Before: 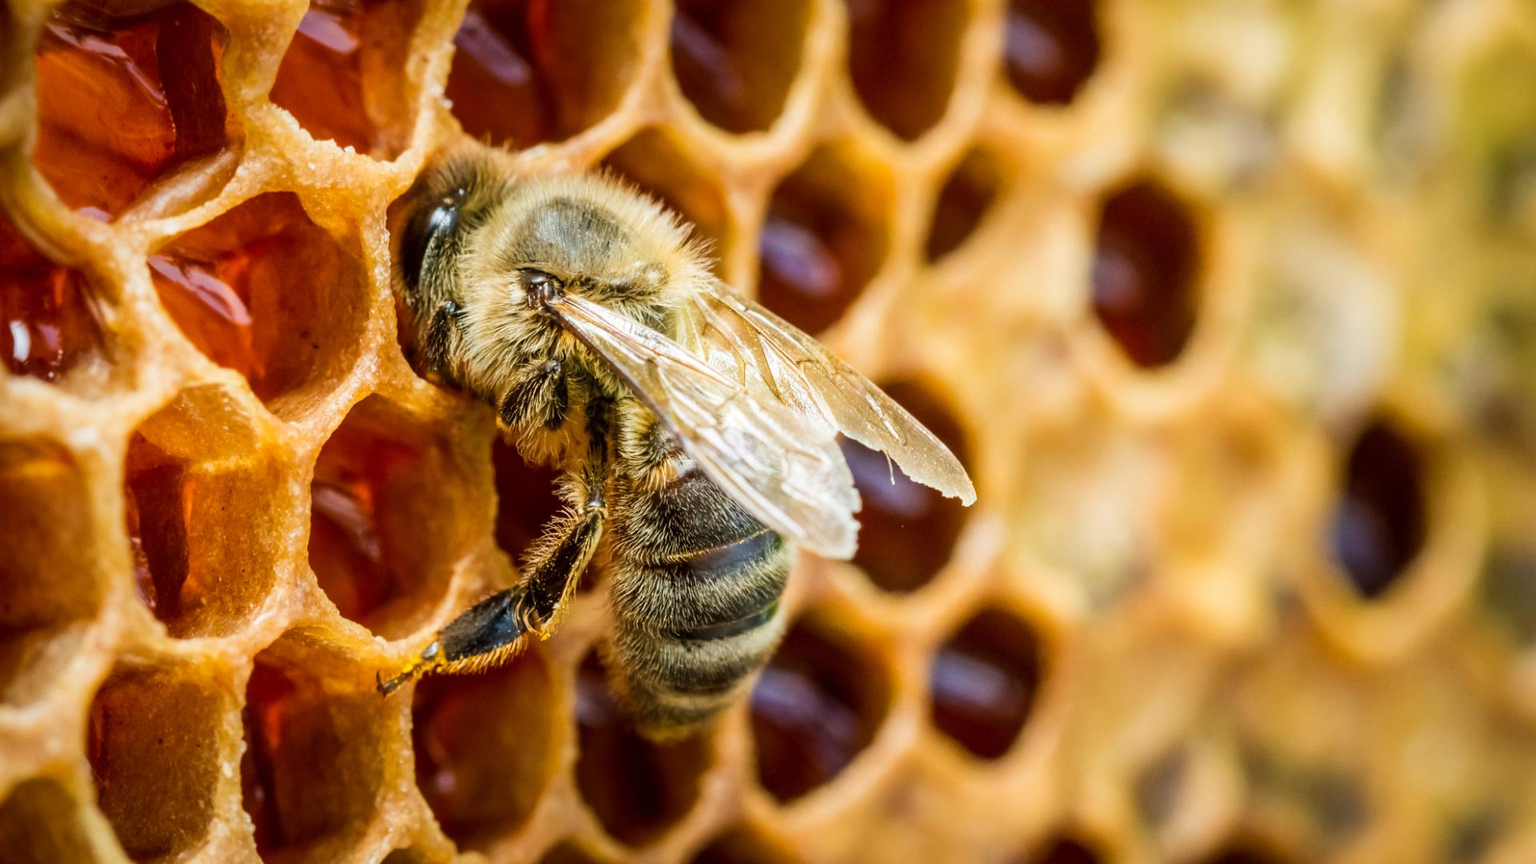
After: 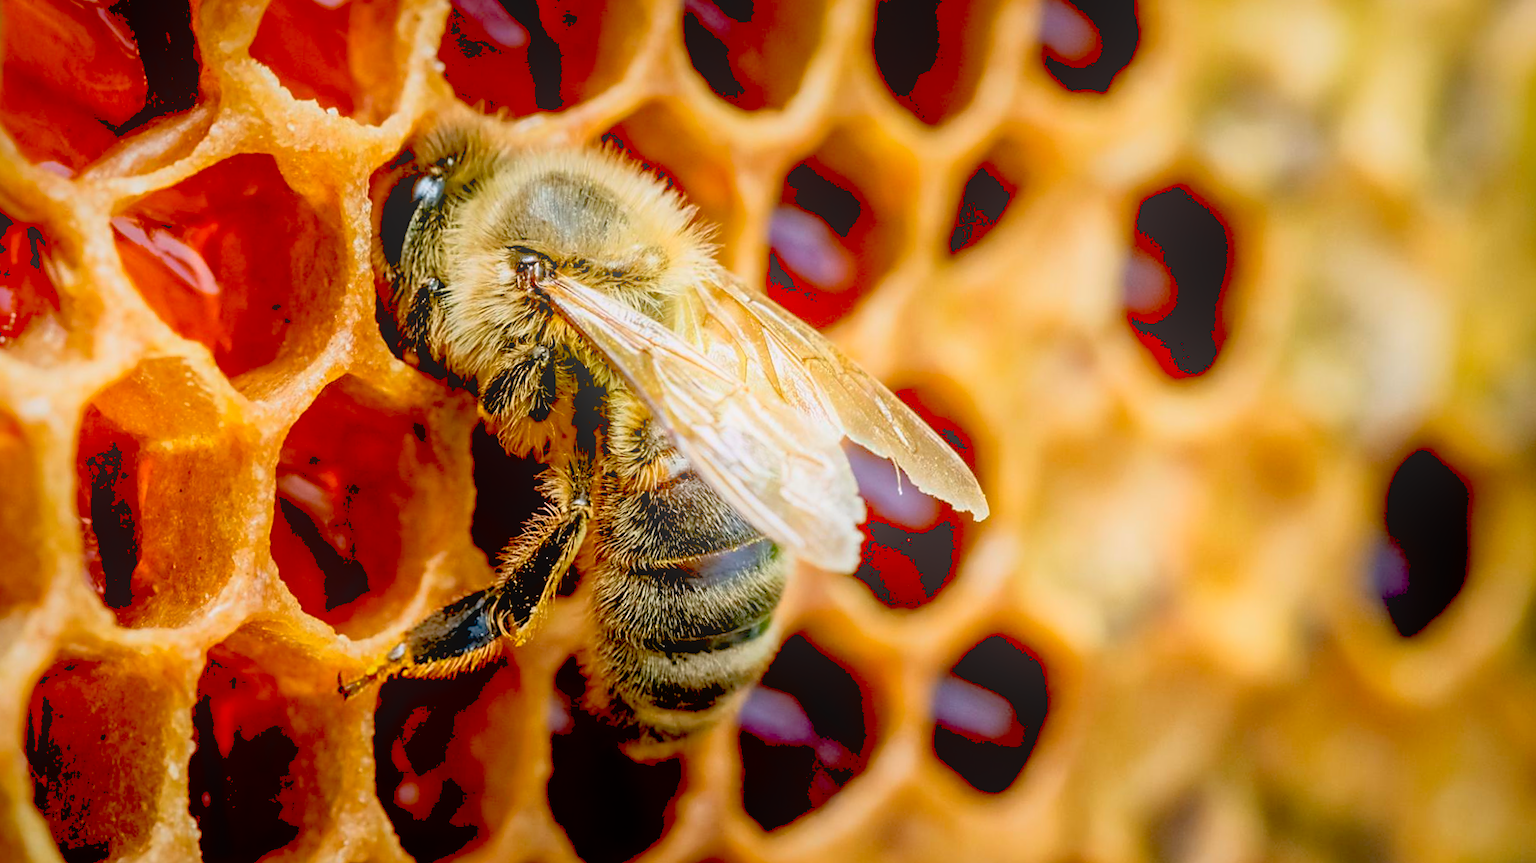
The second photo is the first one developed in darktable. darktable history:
shadows and highlights: on, module defaults
crop and rotate: angle -2.38°
bloom: on, module defaults
sharpen: radius 1.864, amount 0.398, threshold 1.271
white balance: emerald 1
exposure: black level correction 0.029, exposure -0.073 EV, compensate highlight preservation false
tone curve: curves: ch0 [(0.013, 0) (0.061, 0.068) (0.239, 0.256) (0.502, 0.505) (0.683, 0.676) (0.761, 0.773) (0.858, 0.858) (0.987, 0.945)]; ch1 [(0, 0) (0.172, 0.123) (0.304, 0.267) (0.414, 0.395) (0.472, 0.473) (0.502, 0.508) (0.521, 0.528) (0.583, 0.595) (0.654, 0.673) (0.728, 0.761) (1, 1)]; ch2 [(0, 0) (0.411, 0.424) (0.485, 0.476) (0.502, 0.502) (0.553, 0.557) (0.57, 0.576) (1, 1)], color space Lab, independent channels, preserve colors none
